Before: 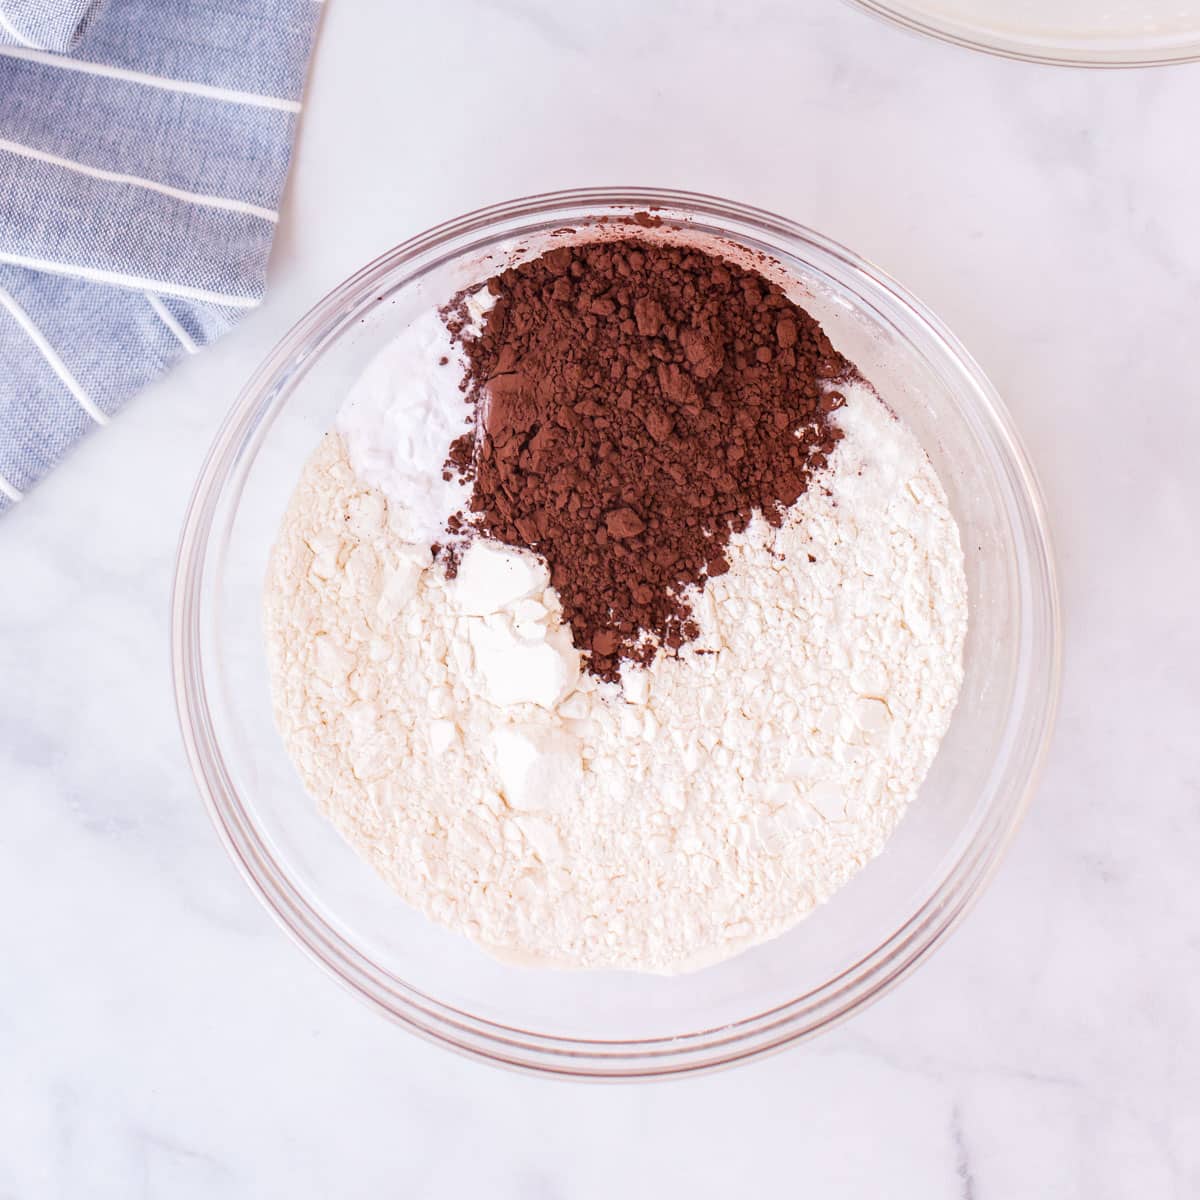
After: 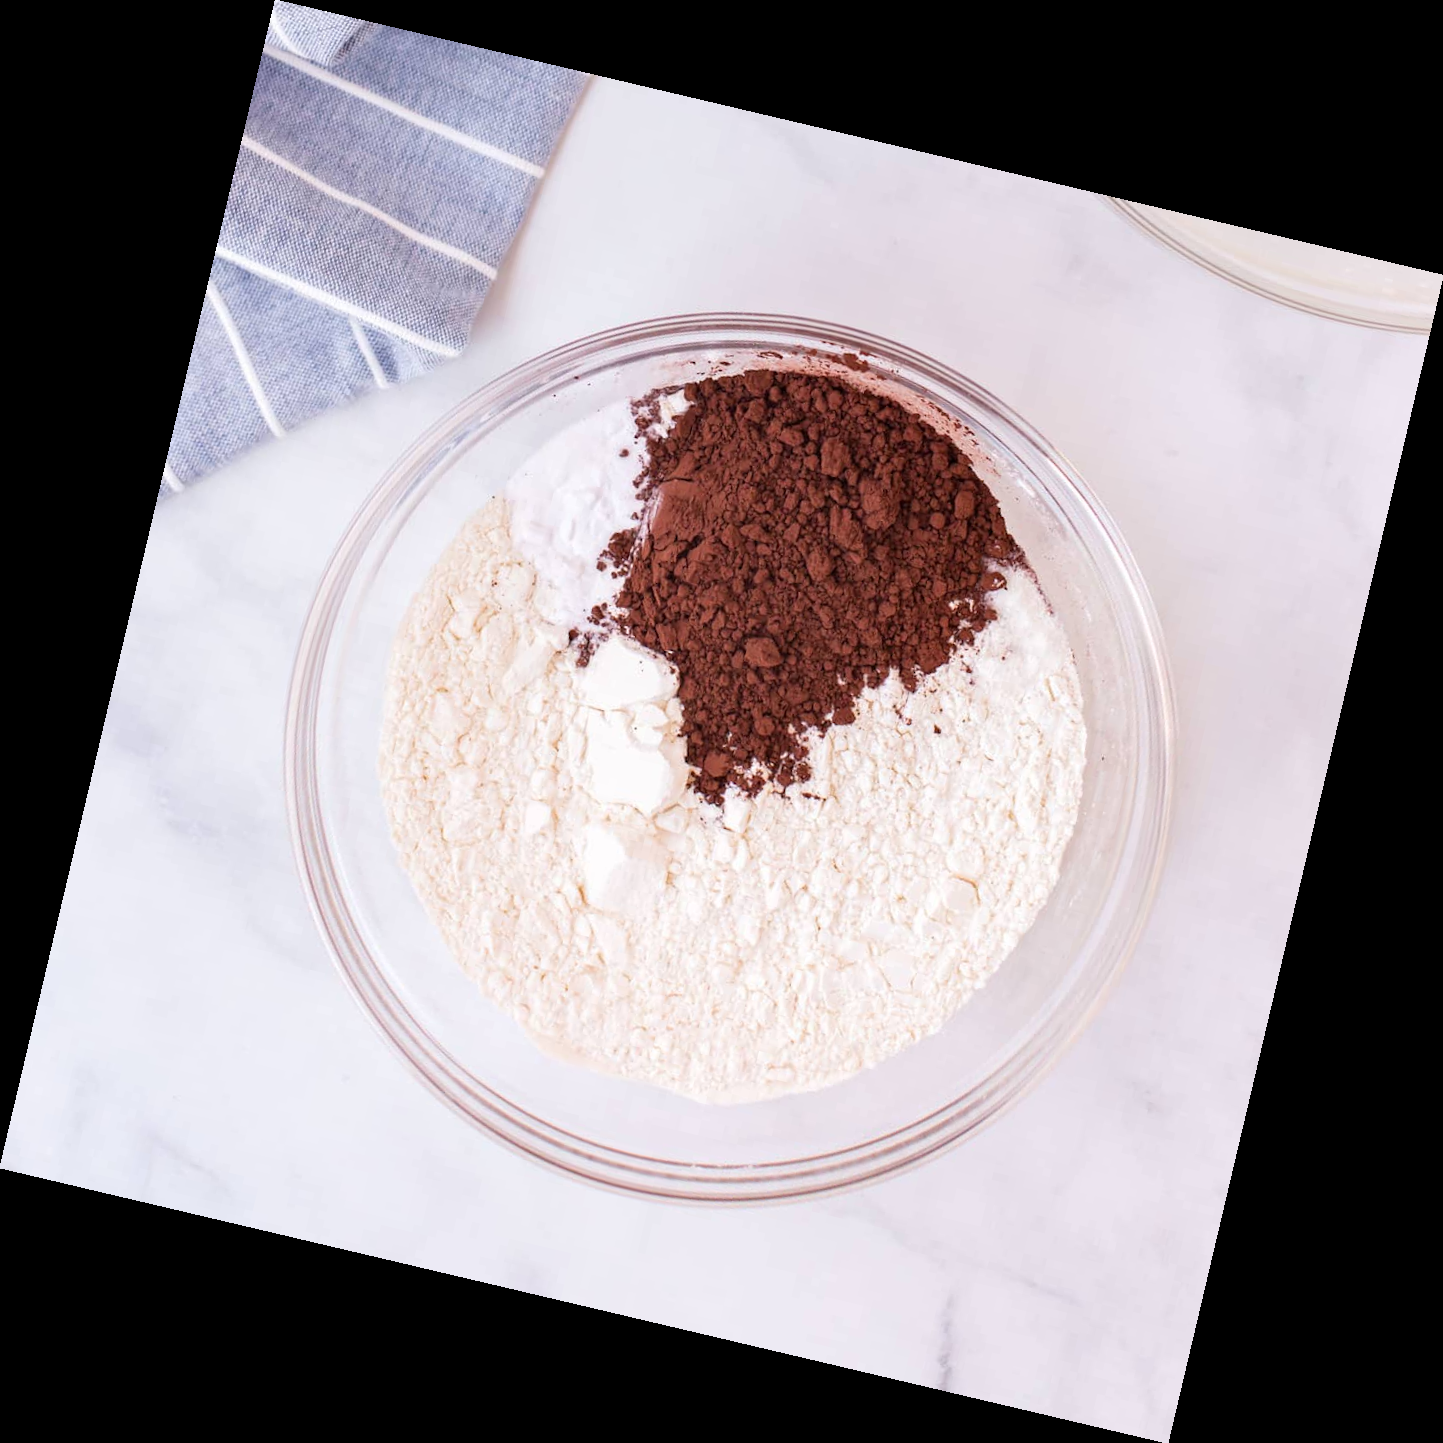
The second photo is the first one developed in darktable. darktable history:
exposure: compensate highlight preservation false
rotate and perspective: rotation 13.27°, automatic cropping off
